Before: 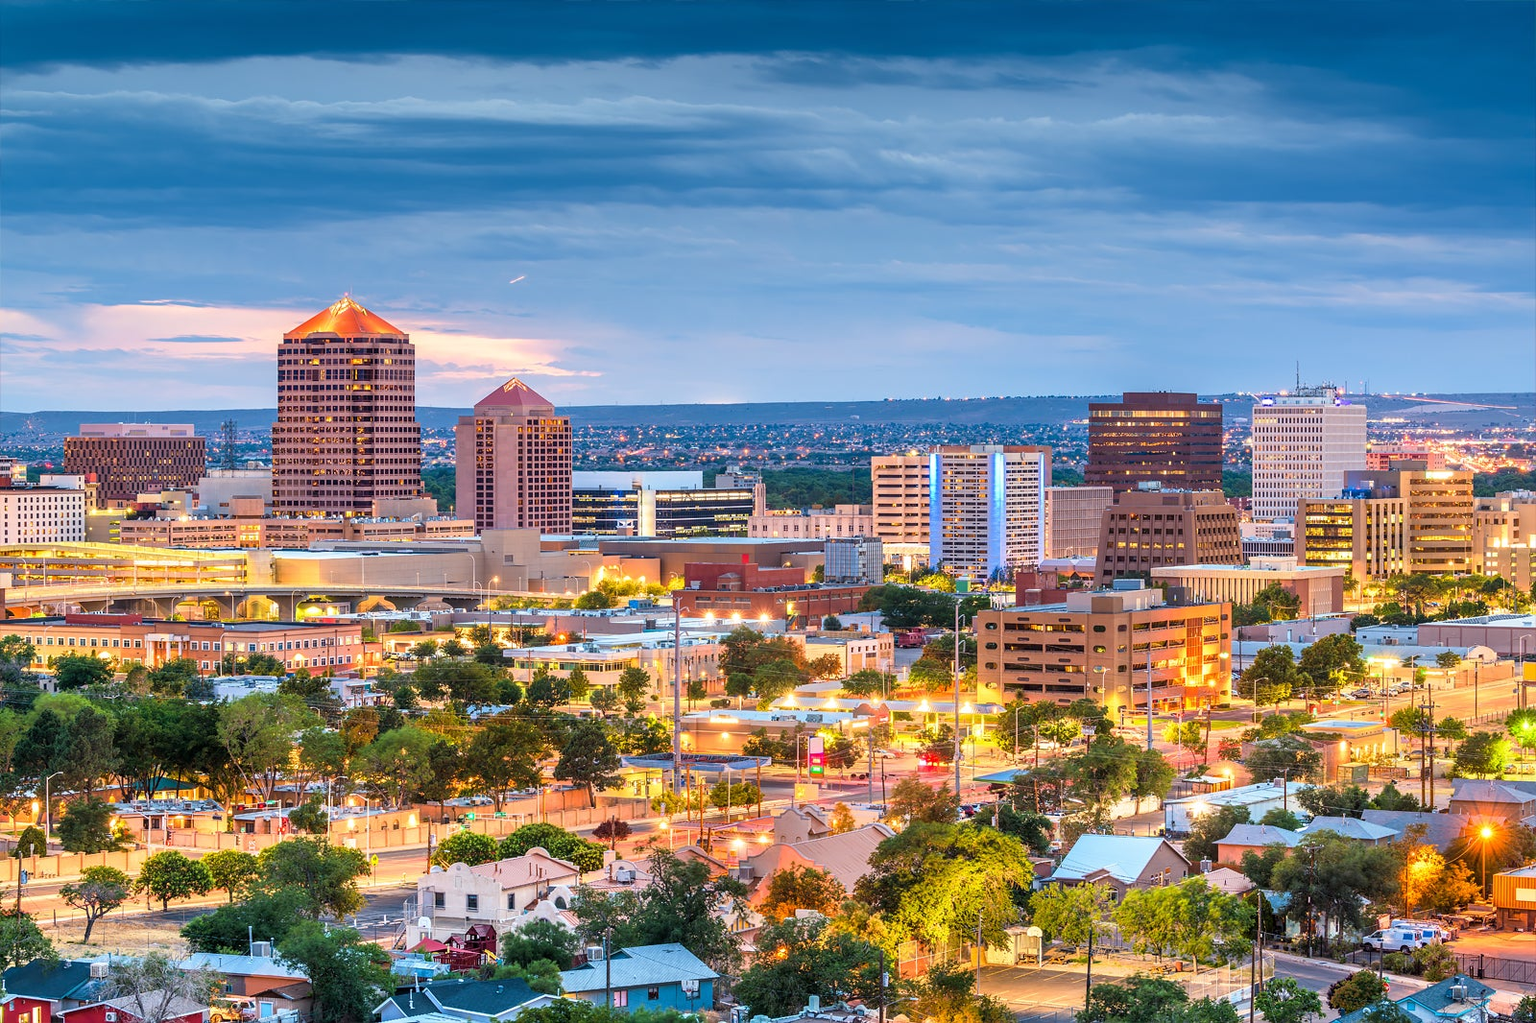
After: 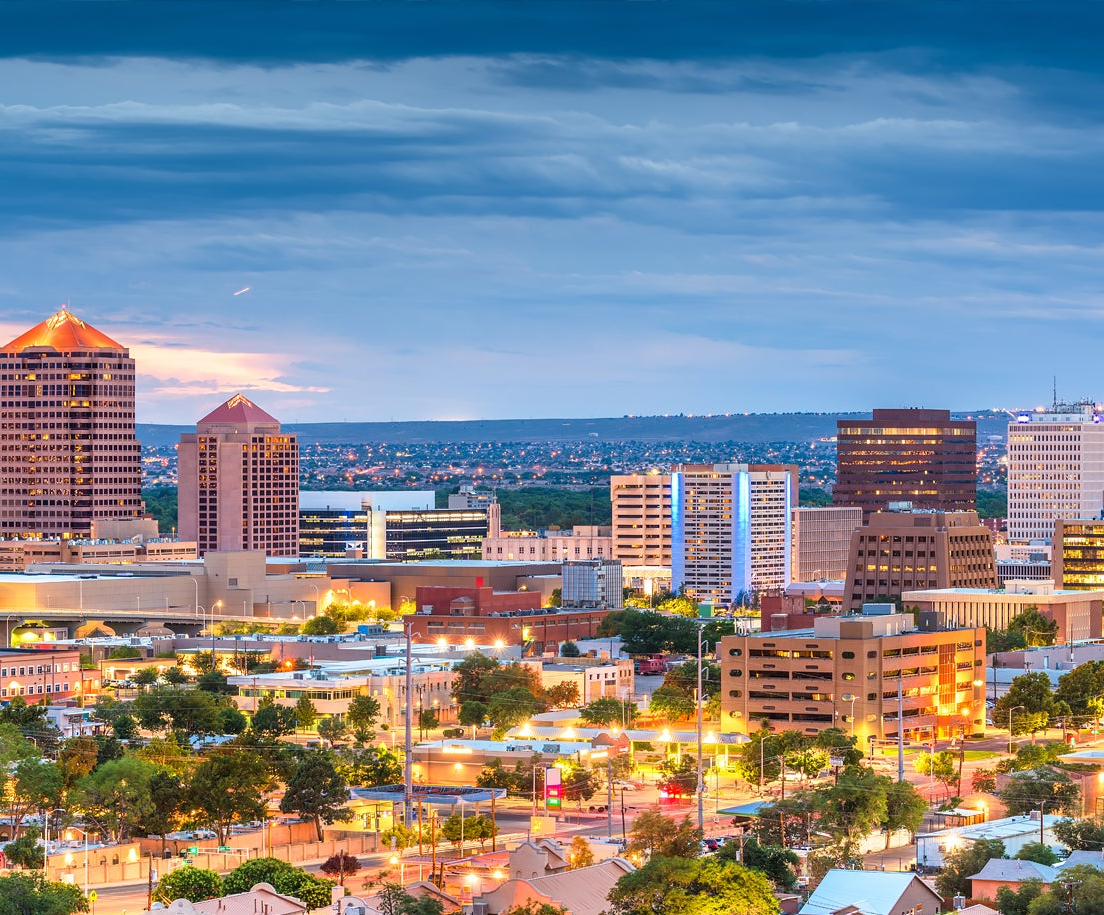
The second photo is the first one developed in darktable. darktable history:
crop: left 18.602%, right 12.372%, bottom 14.092%
